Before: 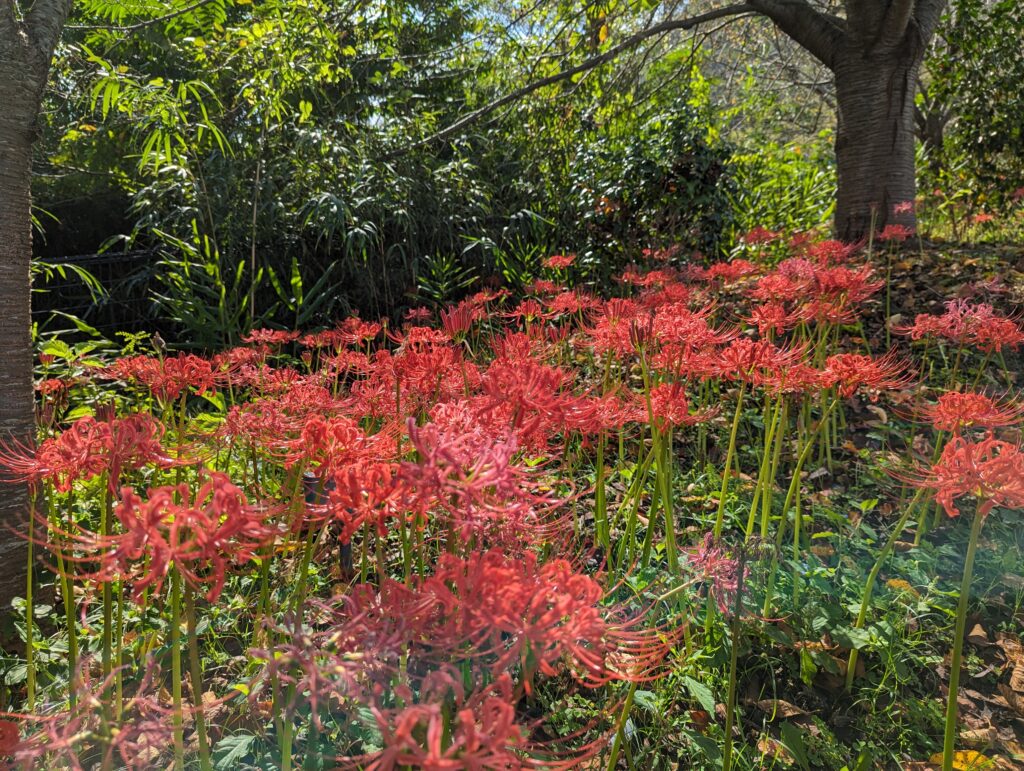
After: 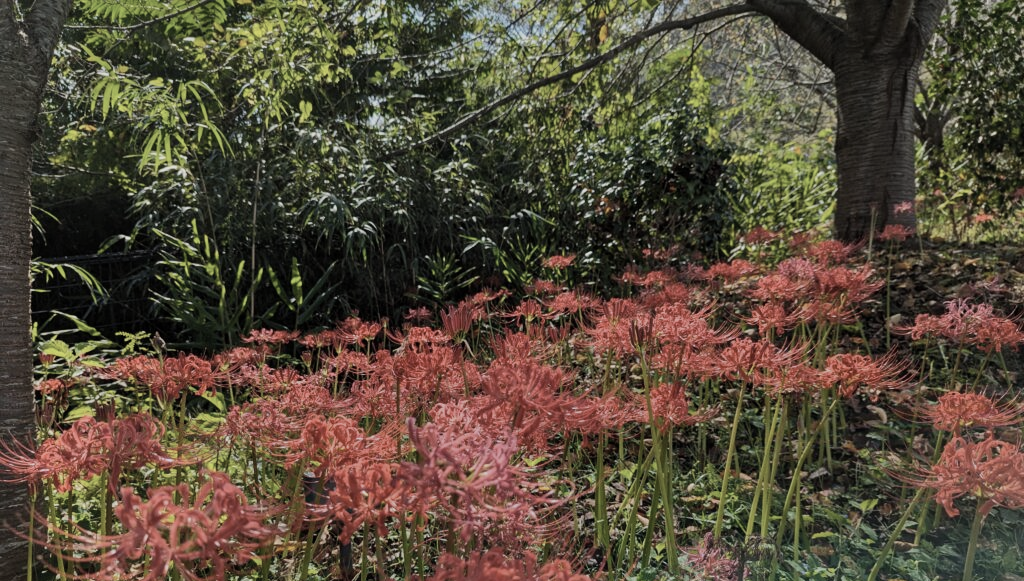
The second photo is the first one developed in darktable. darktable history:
exposure: black level correction 0, exposure -0.765 EV, compensate highlight preservation false
shadows and highlights: radius 135.58, soften with gaussian
crop: bottom 24.629%
contrast brightness saturation: contrast 0.099, saturation -0.373
